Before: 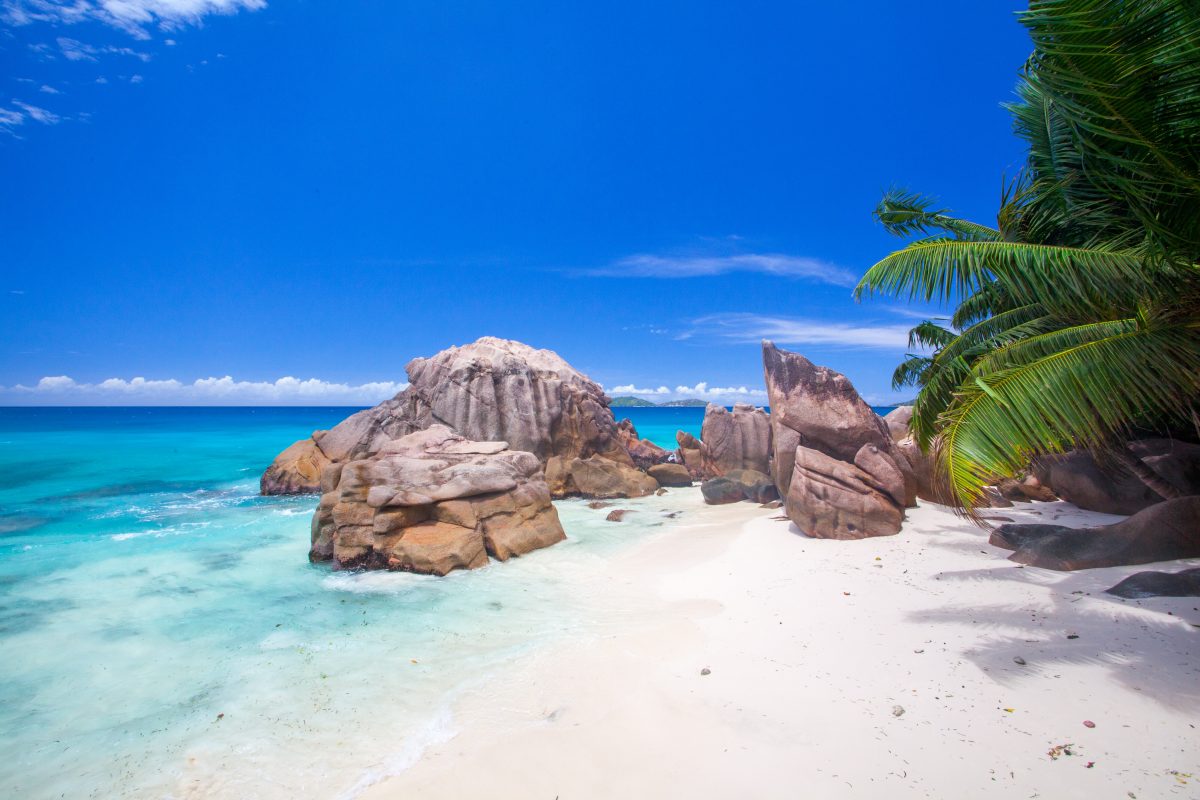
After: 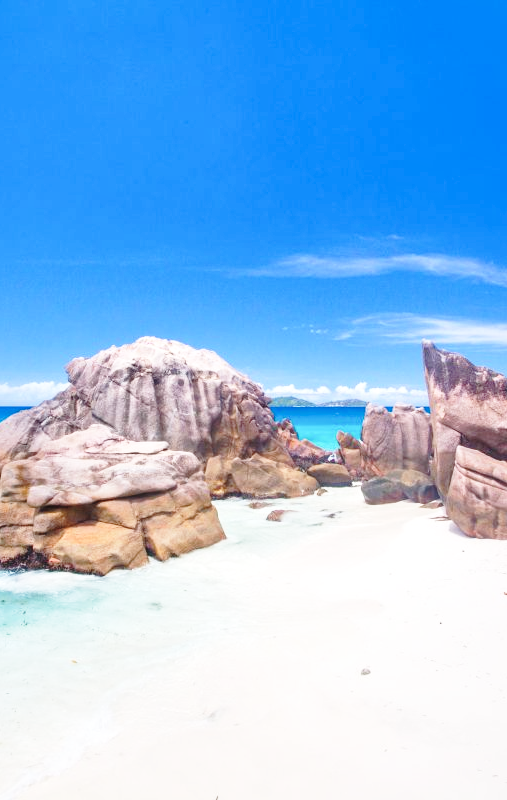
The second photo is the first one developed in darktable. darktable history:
base curve: curves: ch0 [(0, 0) (0.028, 0.03) (0.121, 0.232) (0.46, 0.748) (0.859, 0.968) (1, 1)], preserve colors none
local contrast: mode bilateral grid, contrast 21, coarseness 49, detail 119%, midtone range 0.2
tone equalizer: edges refinement/feathering 500, mask exposure compensation -1.57 EV, preserve details no
crop: left 28.372%, right 29.352%
